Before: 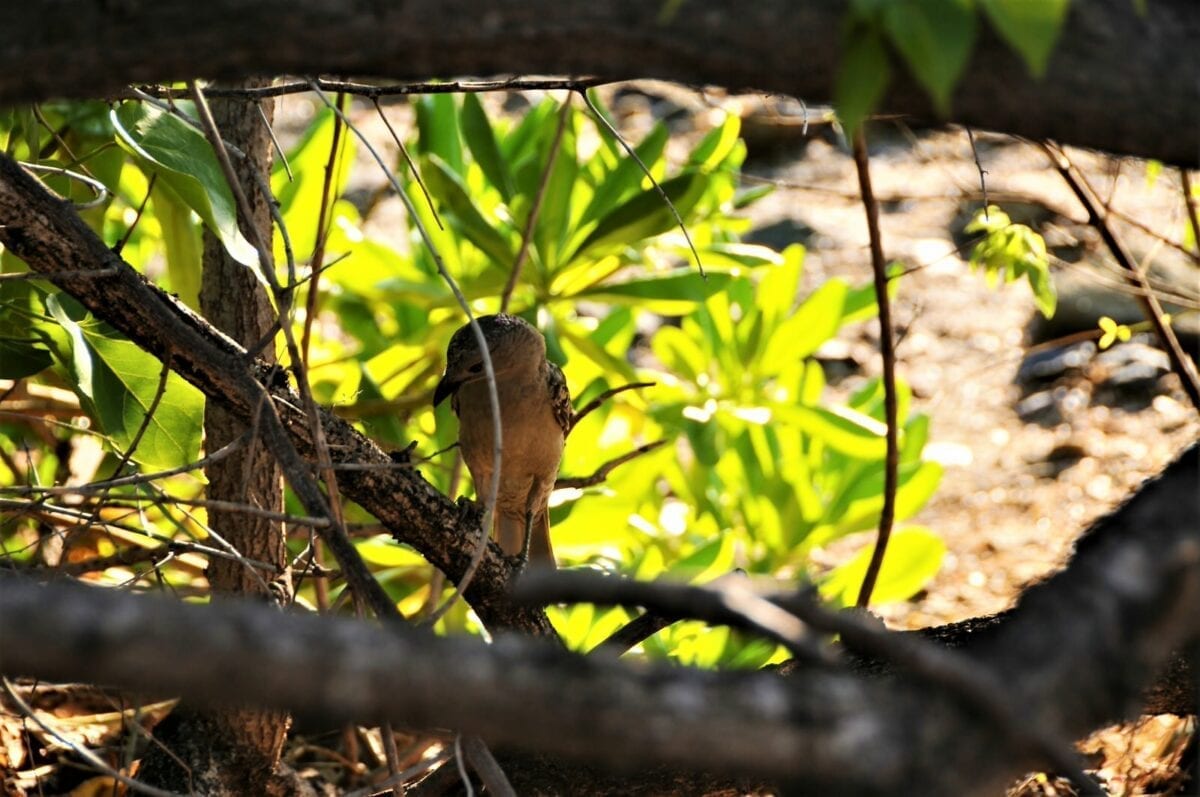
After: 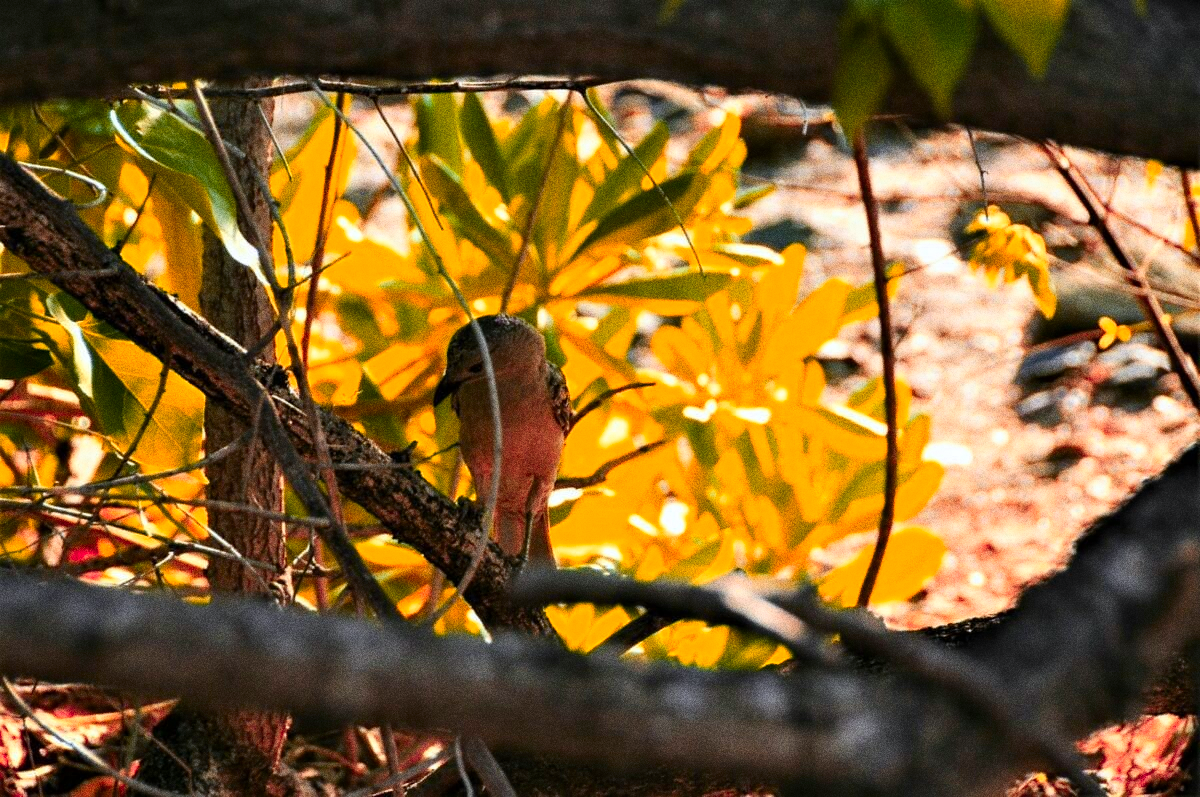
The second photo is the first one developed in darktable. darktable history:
color zones: curves: ch1 [(0.24, 0.634) (0.75, 0.5)]; ch2 [(0.253, 0.437) (0.745, 0.491)], mix 102.12%
white balance: red 0.983, blue 1.036
grain: strength 49.07%
